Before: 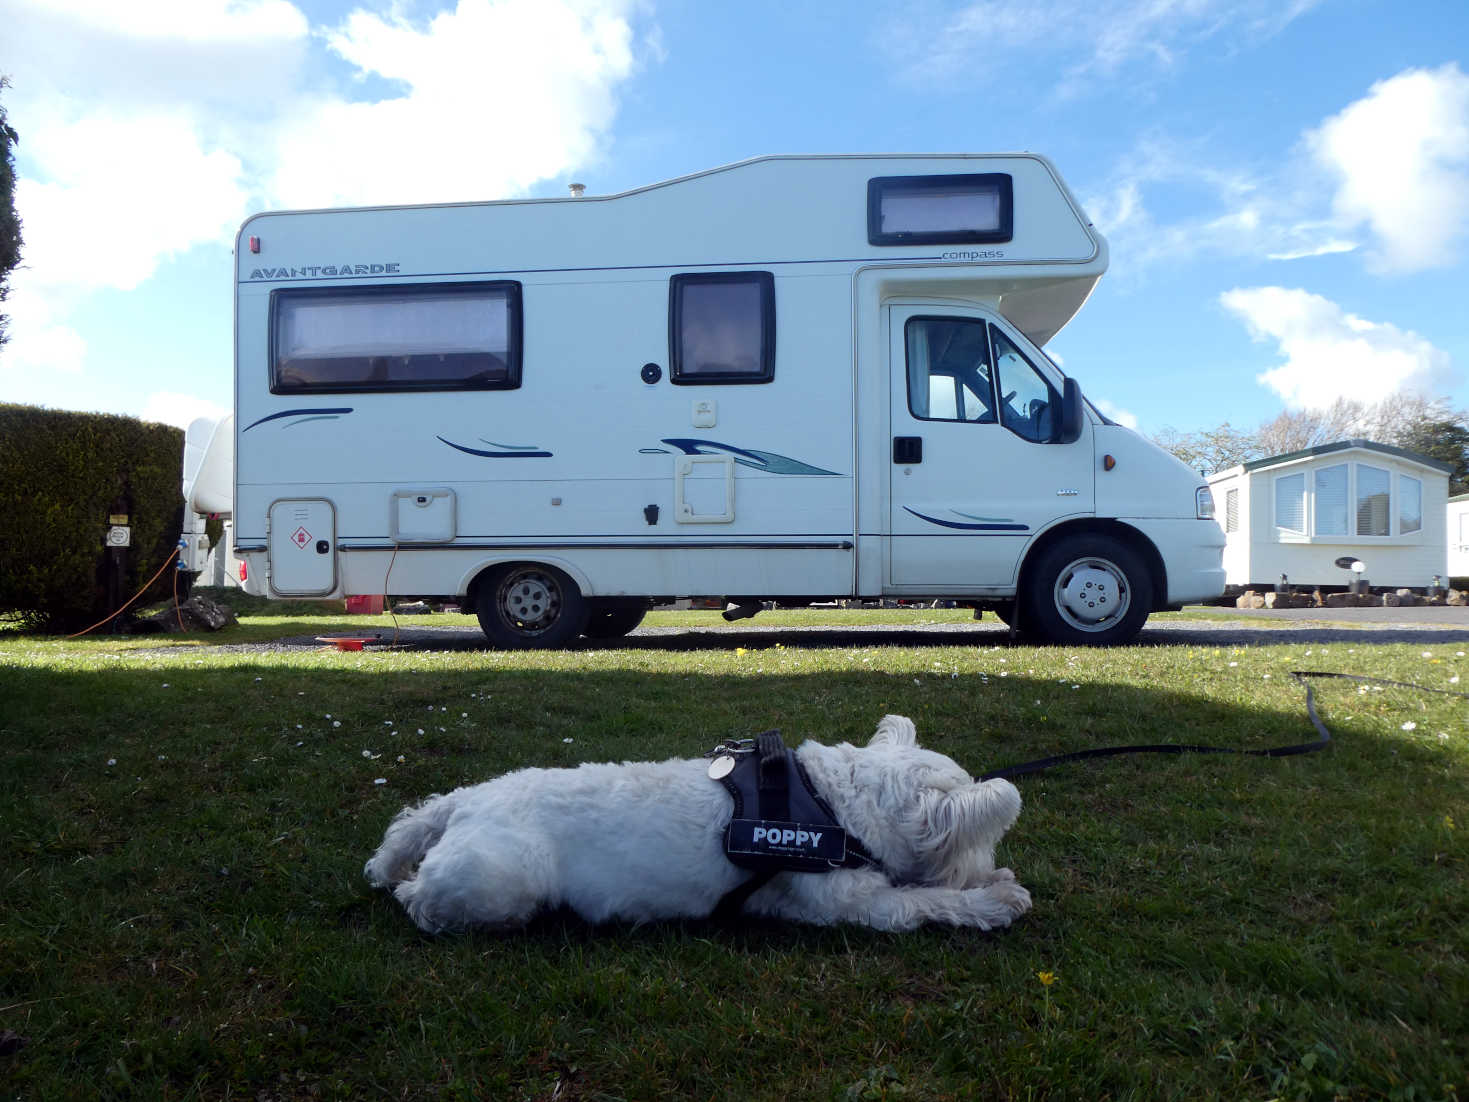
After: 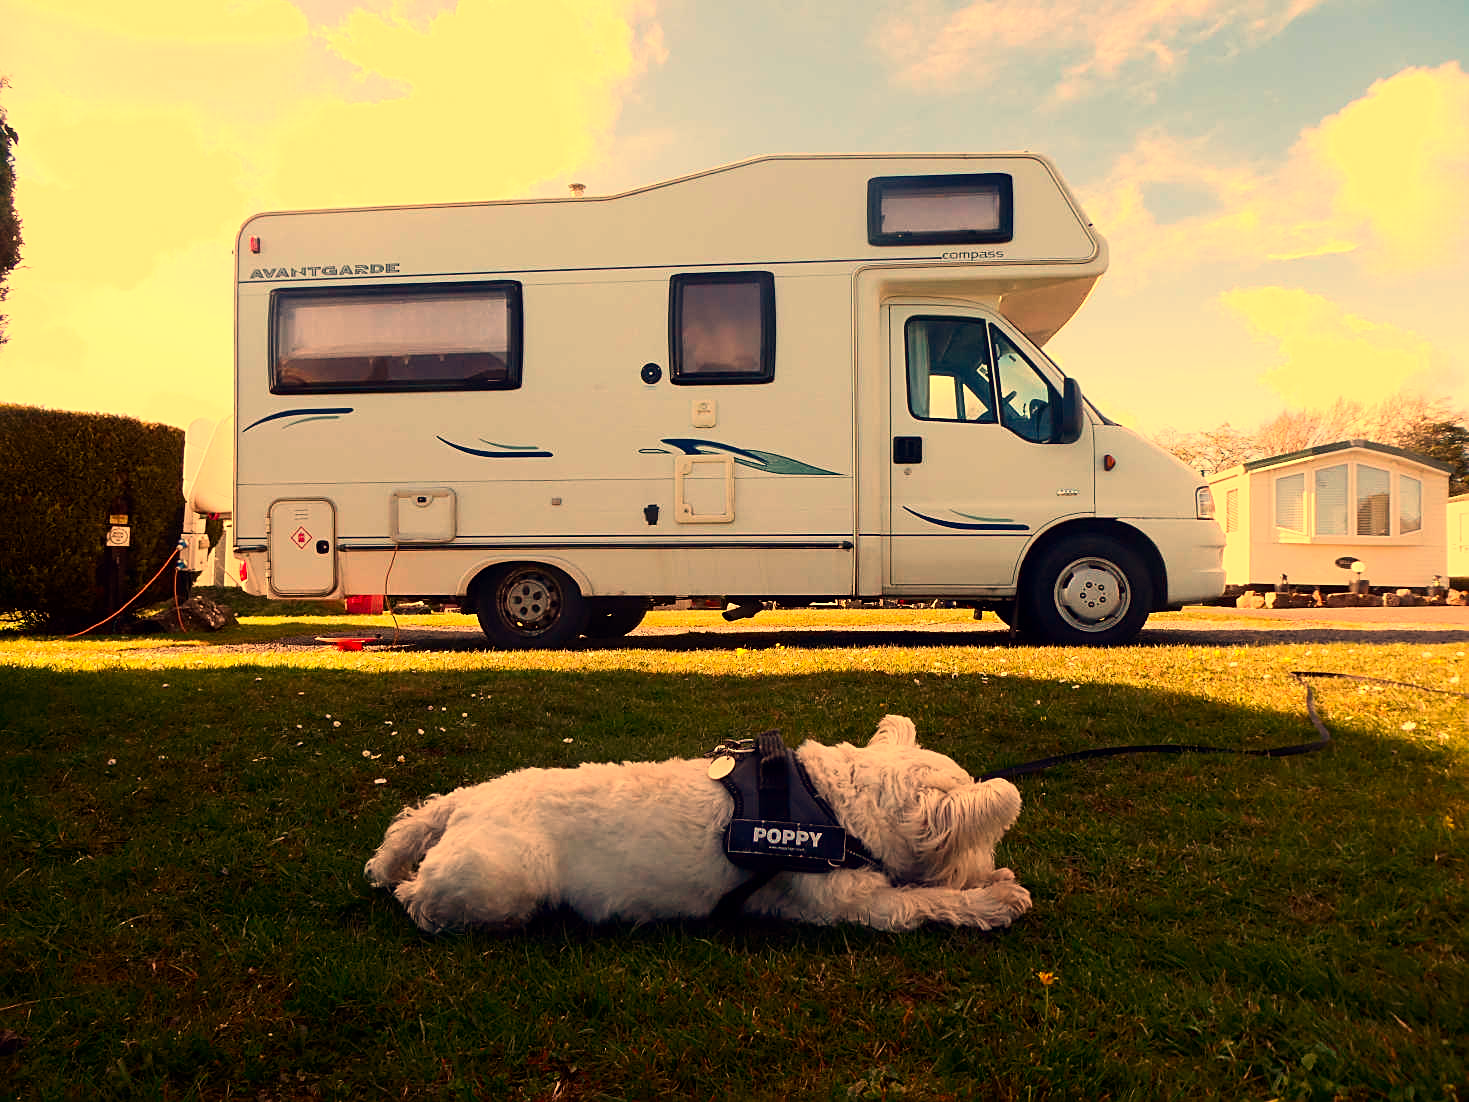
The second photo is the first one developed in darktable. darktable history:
contrast brightness saturation: contrast 0.16, saturation 0.32
sharpen: on, module defaults
white balance: red 1.467, blue 0.684
